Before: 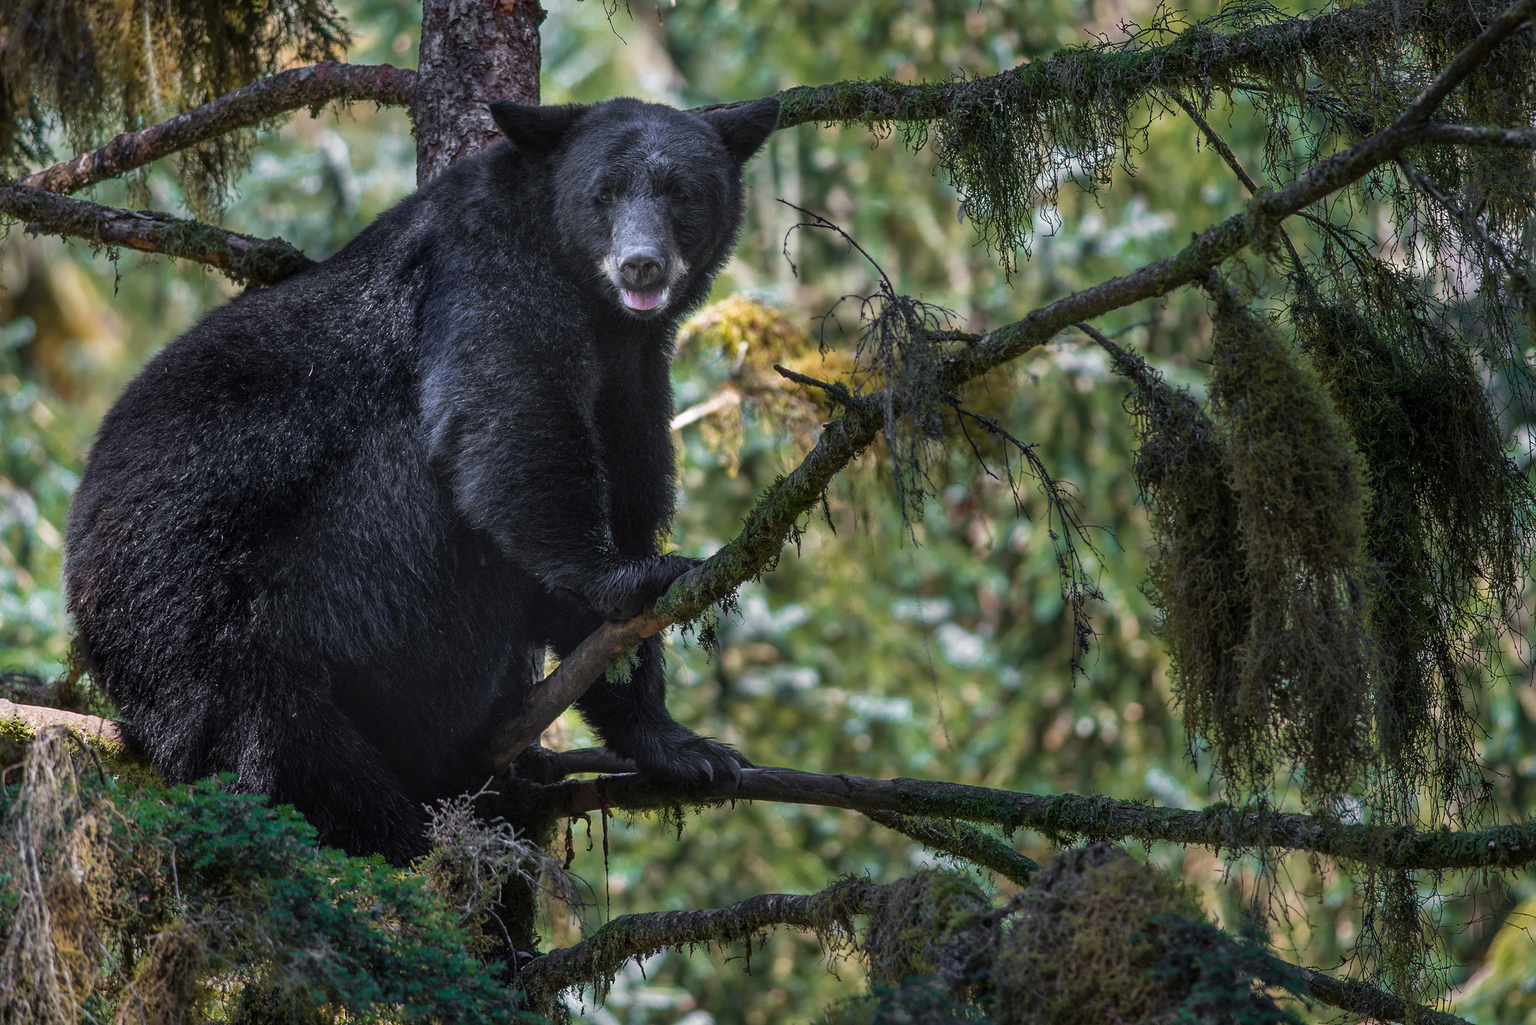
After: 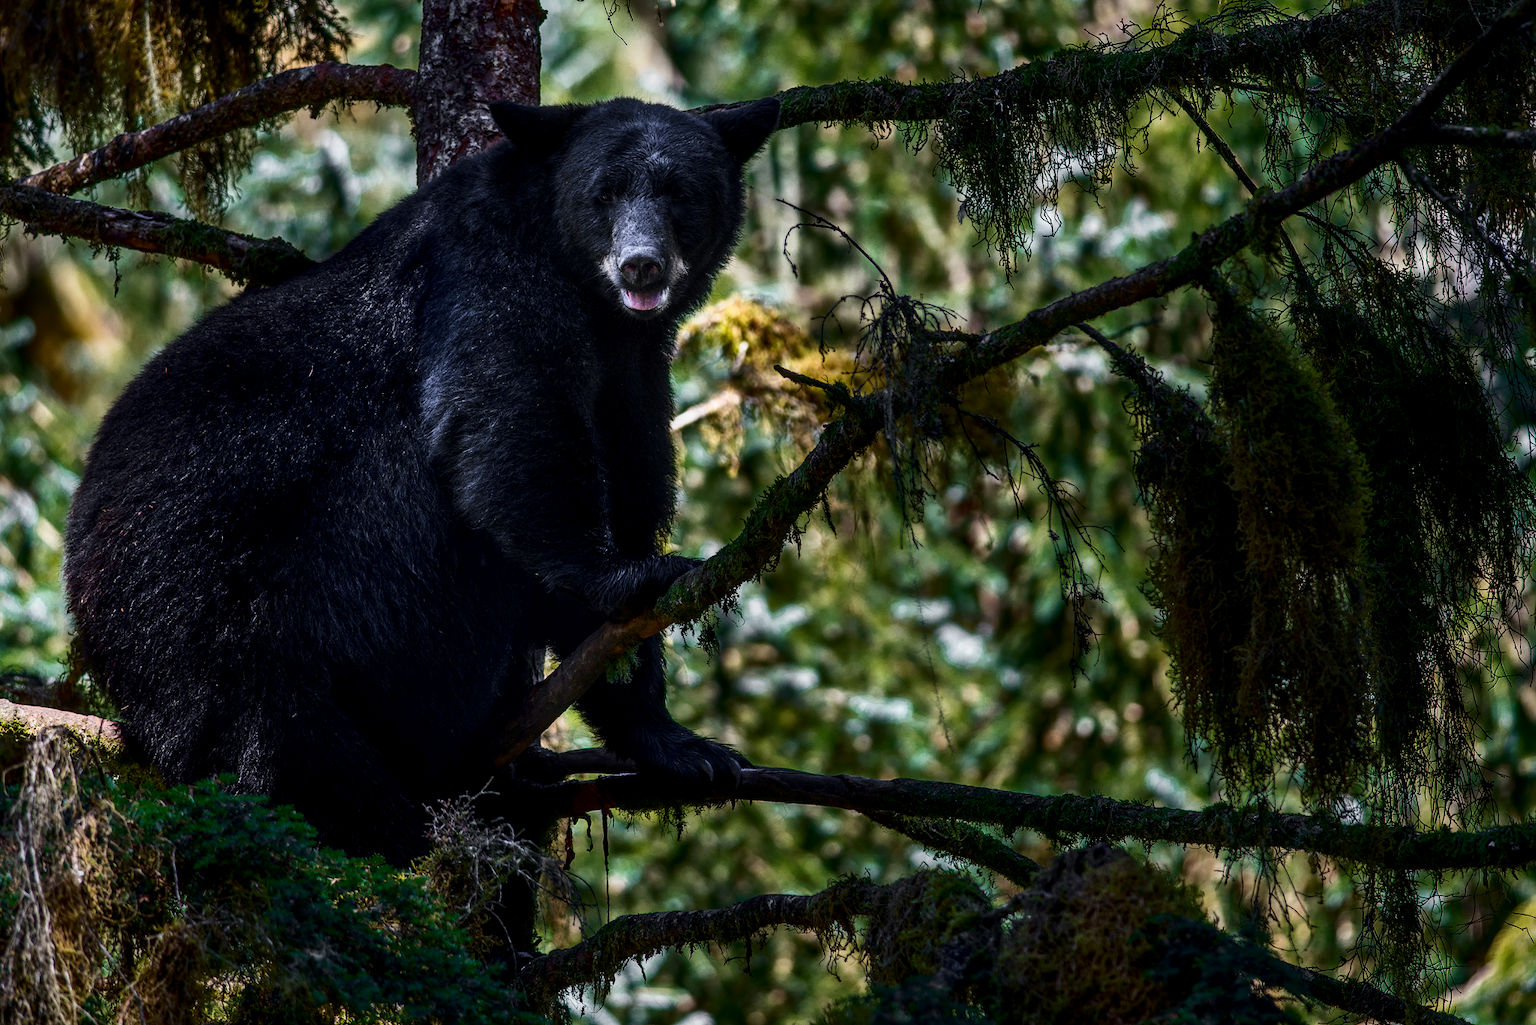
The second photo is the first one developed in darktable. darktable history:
tone equalizer: on, module defaults
local contrast: on, module defaults
contrast brightness saturation: contrast 0.24, brightness -0.24, saturation 0.14
